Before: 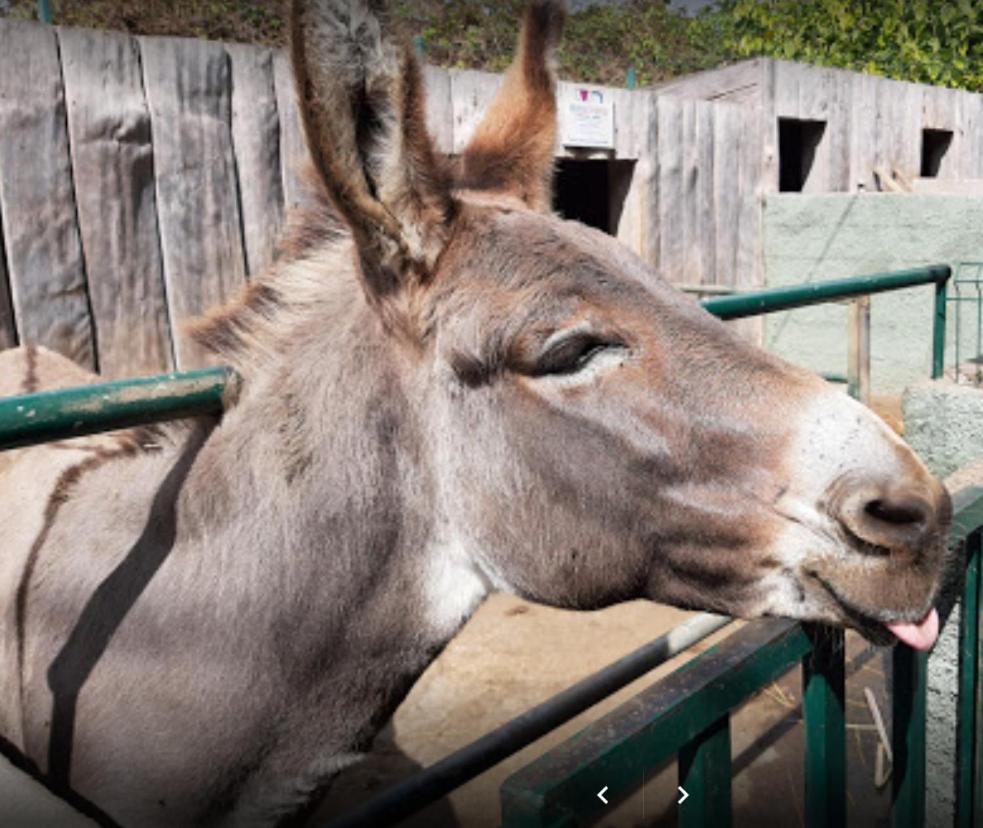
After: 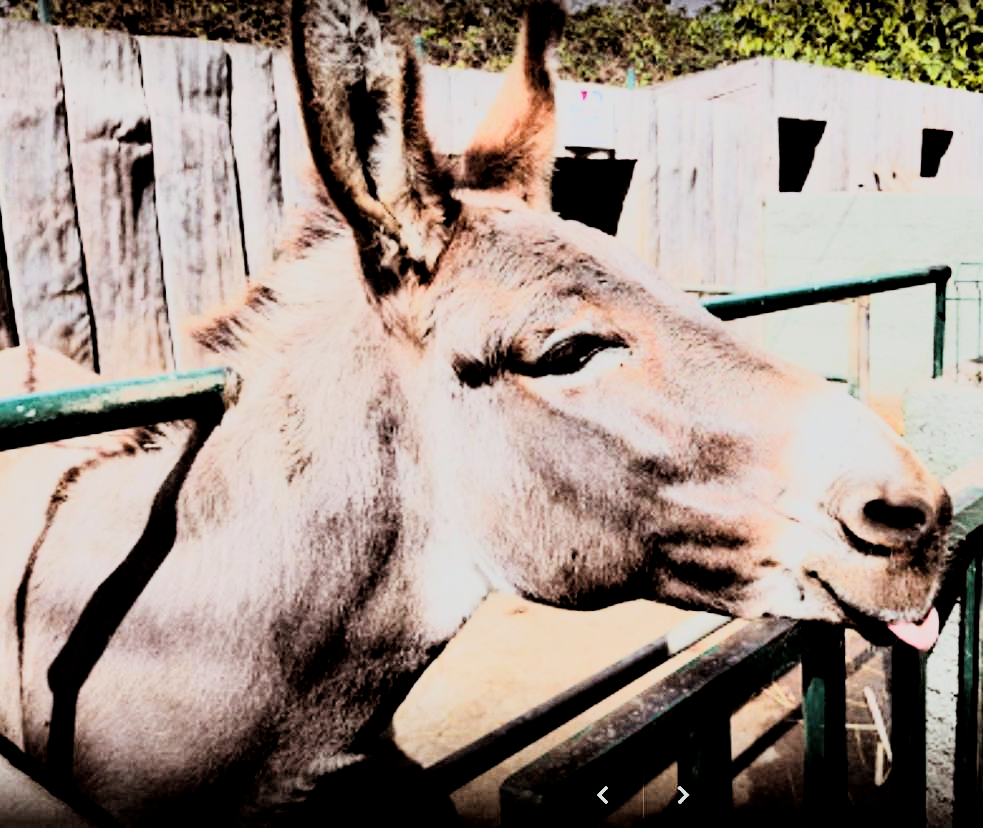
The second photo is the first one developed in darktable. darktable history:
rgb curve: curves: ch0 [(0, 0) (0.21, 0.15) (0.24, 0.21) (0.5, 0.75) (0.75, 0.96) (0.89, 0.99) (1, 1)]; ch1 [(0, 0.02) (0.21, 0.13) (0.25, 0.2) (0.5, 0.67) (0.75, 0.9) (0.89, 0.97) (1, 1)]; ch2 [(0, 0.02) (0.21, 0.13) (0.25, 0.2) (0.5, 0.67) (0.75, 0.9) (0.89, 0.97) (1, 1)], compensate middle gray true
filmic rgb: black relative exposure -7.65 EV, hardness 4.02, contrast 1.1, highlights saturation mix -30%
tone equalizer: on, module defaults
local contrast: highlights 100%, shadows 100%, detail 120%, midtone range 0.2
rgb levels: mode RGB, independent channels, levels [[0, 0.5, 1], [0, 0.521, 1], [0, 0.536, 1]]
contrast equalizer: octaves 7, y [[0.6 ×6], [0.55 ×6], [0 ×6], [0 ×6], [0 ×6]], mix 0.53
contrast brightness saturation: saturation -0.05
